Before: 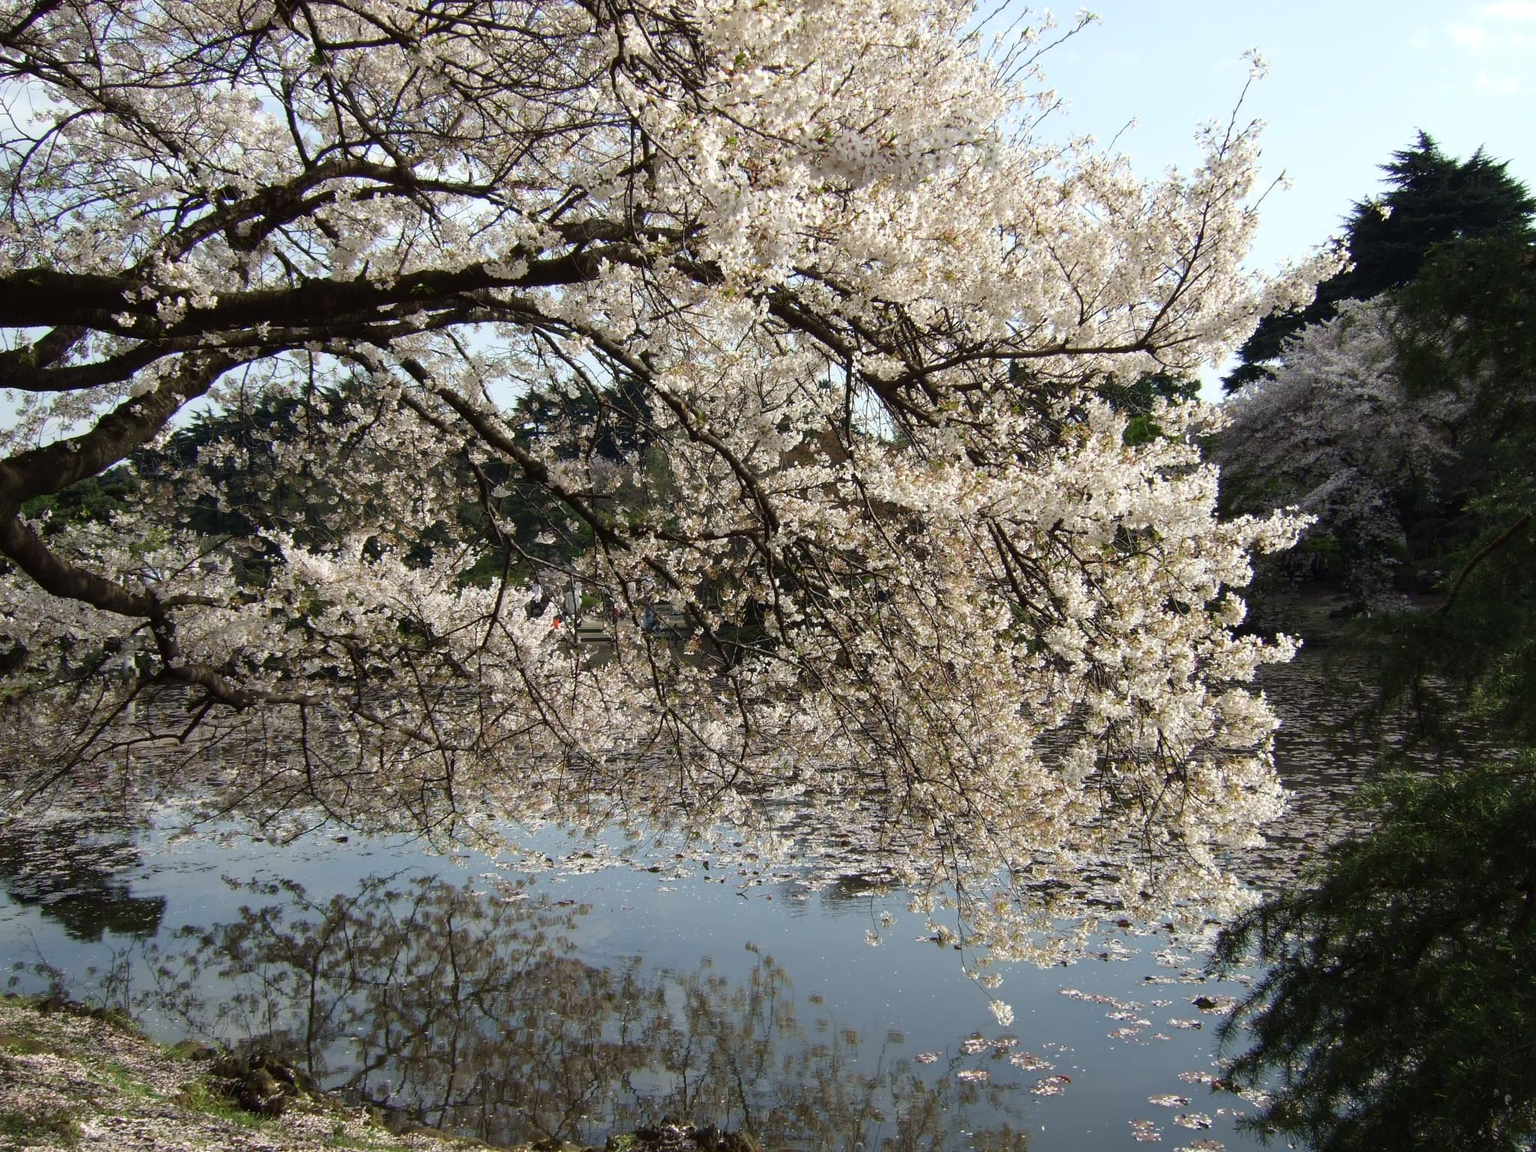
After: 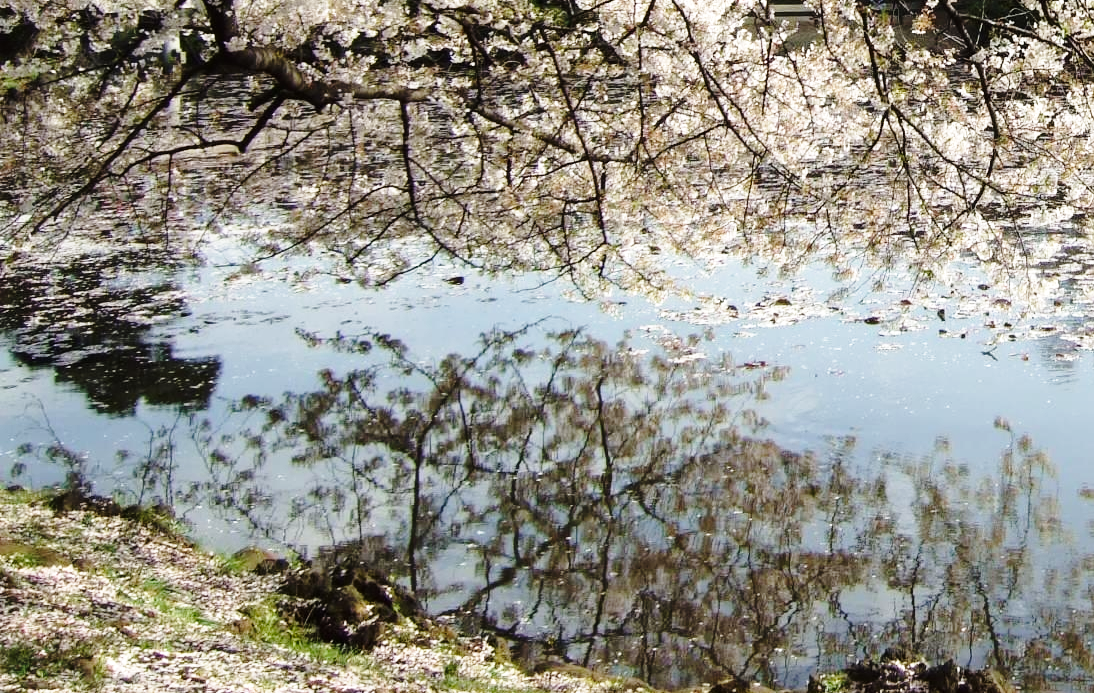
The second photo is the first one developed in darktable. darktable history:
crop and rotate: top 54.649%, right 46.57%, bottom 0.19%
base curve: curves: ch0 [(0, 0) (0.028, 0.03) (0.121, 0.232) (0.46, 0.748) (0.859, 0.968) (1, 1)], preserve colors none
tone equalizer: -8 EV -0.39 EV, -7 EV -0.415 EV, -6 EV -0.372 EV, -5 EV -0.253 EV, -3 EV 0.207 EV, -2 EV 0.351 EV, -1 EV 0.365 EV, +0 EV 0.444 EV
